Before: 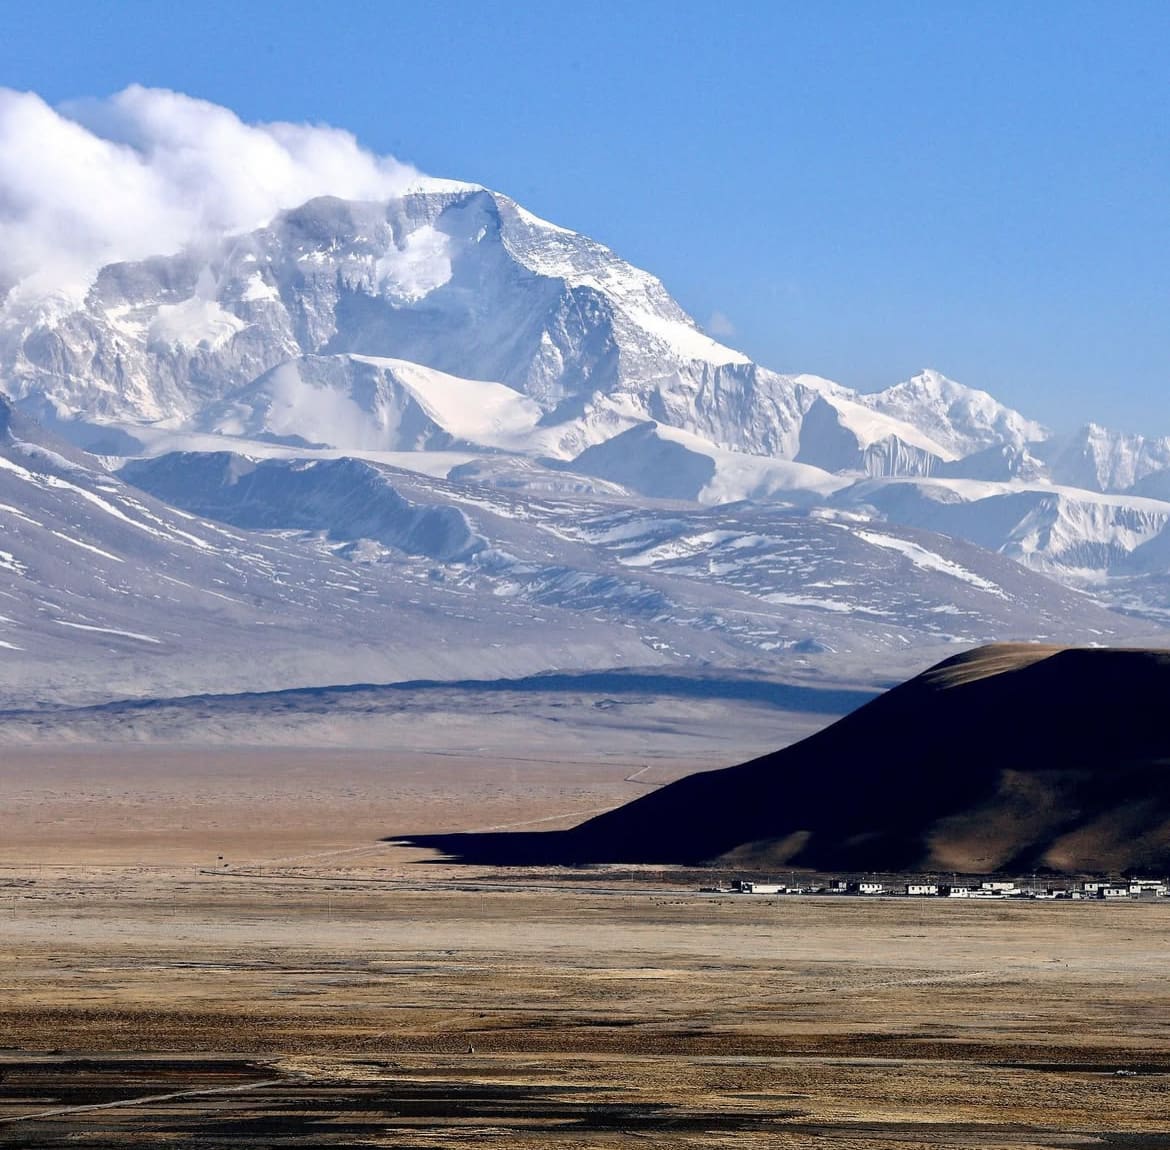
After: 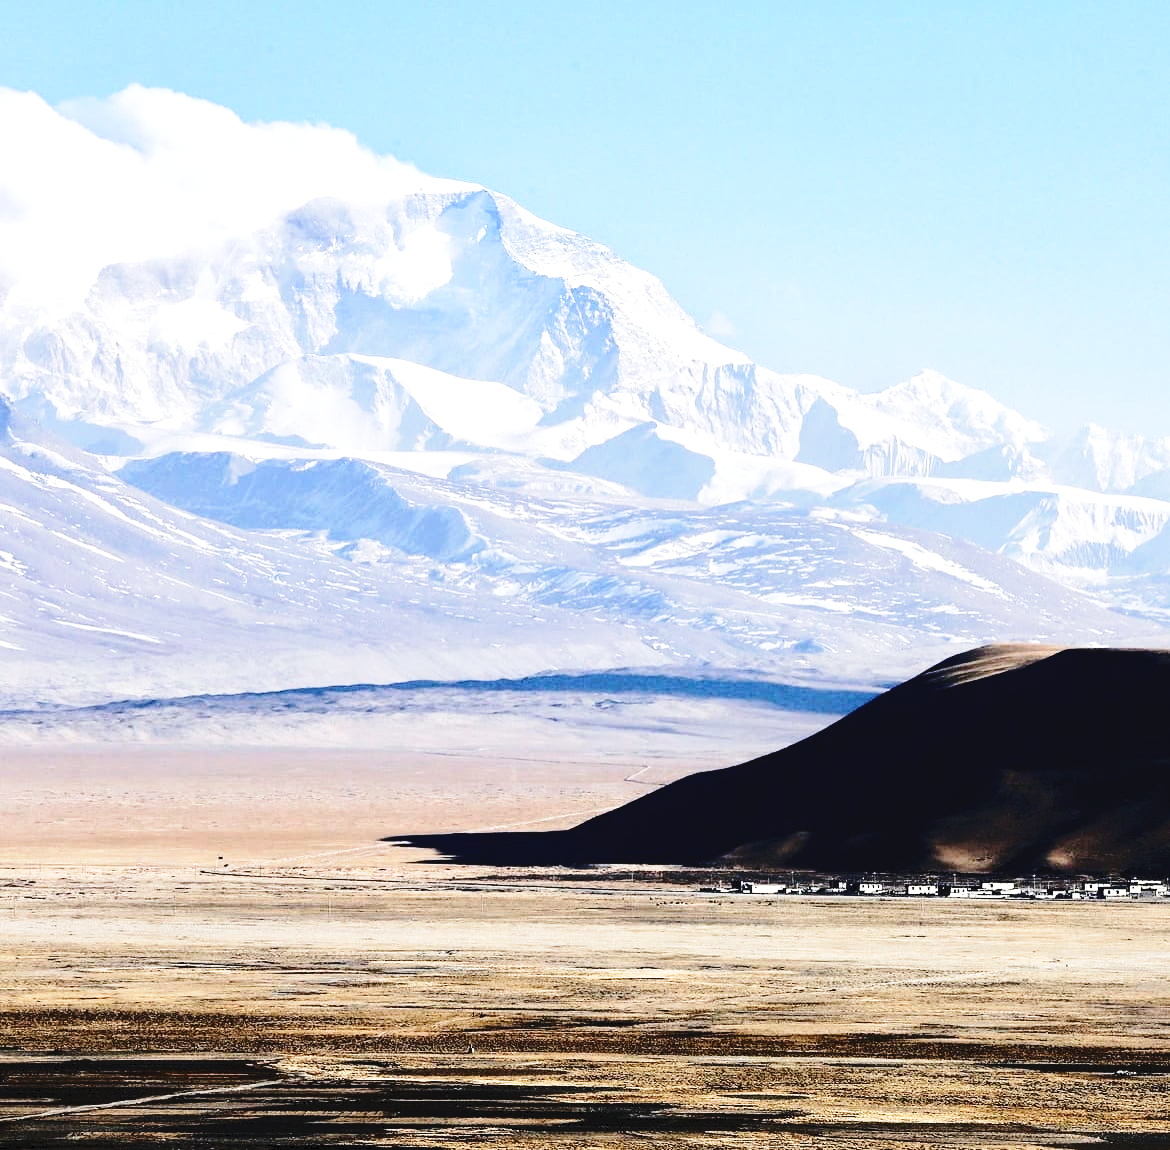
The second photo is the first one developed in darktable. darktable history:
base curve: curves: ch0 [(0, 0) (0.028, 0.03) (0.121, 0.232) (0.46, 0.748) (0.859, 0.968) (1, 1)], preserve colors none
tone equalizer: -8 EV -0.772 EV, -7 EV -0.731 EV, -6 EV -0.615 EV, -5 EV -0.396 EV, -3 EV 0.4 EV, -2 EV 0.6 EV, -1 EV 0.688 EV, +0 EV 0.752 EV, edges refinement/feathering 500, mask exposure compensation -1.57 EV, preserve details no
exposure: compensate highlight preservation false
tone curve: curves: ch0 [(0, 0) (0.003, 0.047) (0.011, 0.051) (0.025, 0.061) (0.044, 0.075) (0.069, 0.09) (0.1, 0.102) (0.136, 0.125) (0.177, 0.173) (0.224, 0.226) (0.277, 0.303) (0.335, 0.388) (0.399, 0.469) (0.468, 0.545) (0.543, 0.623) (0.623, 0.695) (0.709, 0.766) (0.801, 0.832) (0.898, 0.905) (1, 1)], color space Lab, independent channels, preserve colors none
